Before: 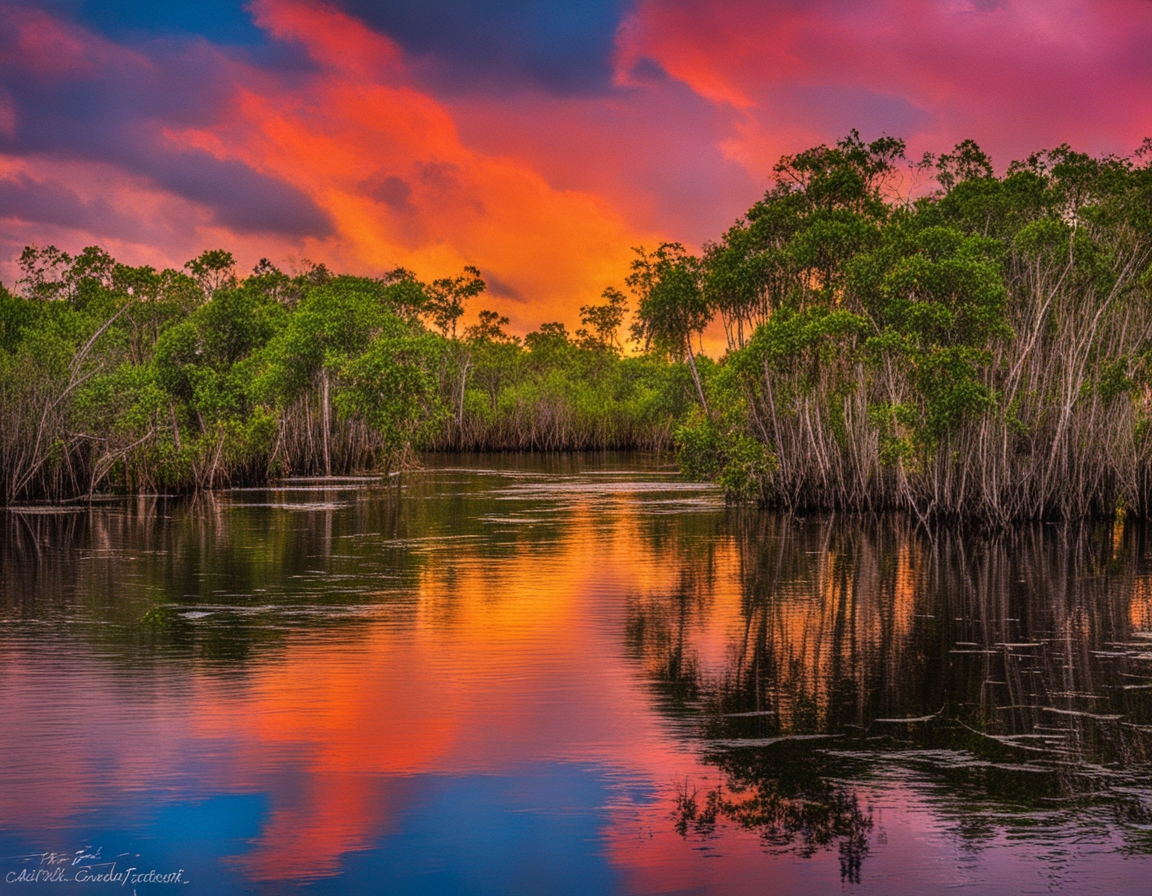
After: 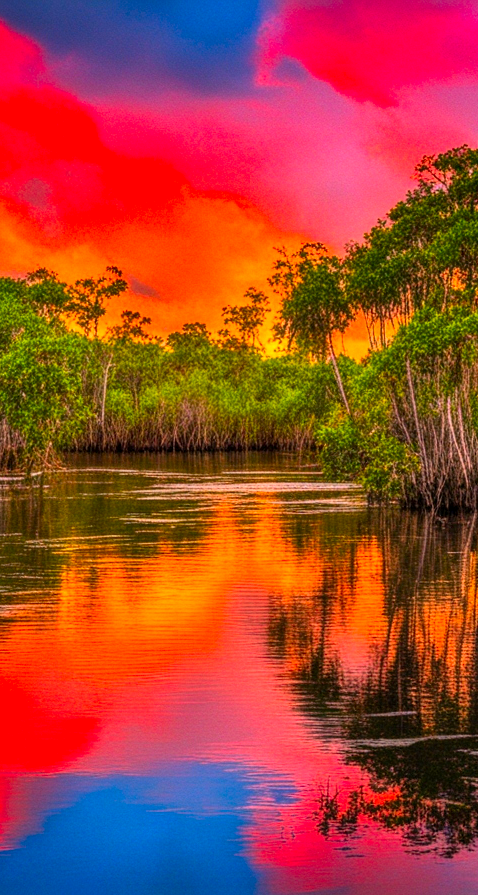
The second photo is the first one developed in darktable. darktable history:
local contrast: on, module defaults
crop: left 31.119%, right 27.36%
contrast brightness saturation: contrast 0.199, brightness 0.201, saturation 0.802
